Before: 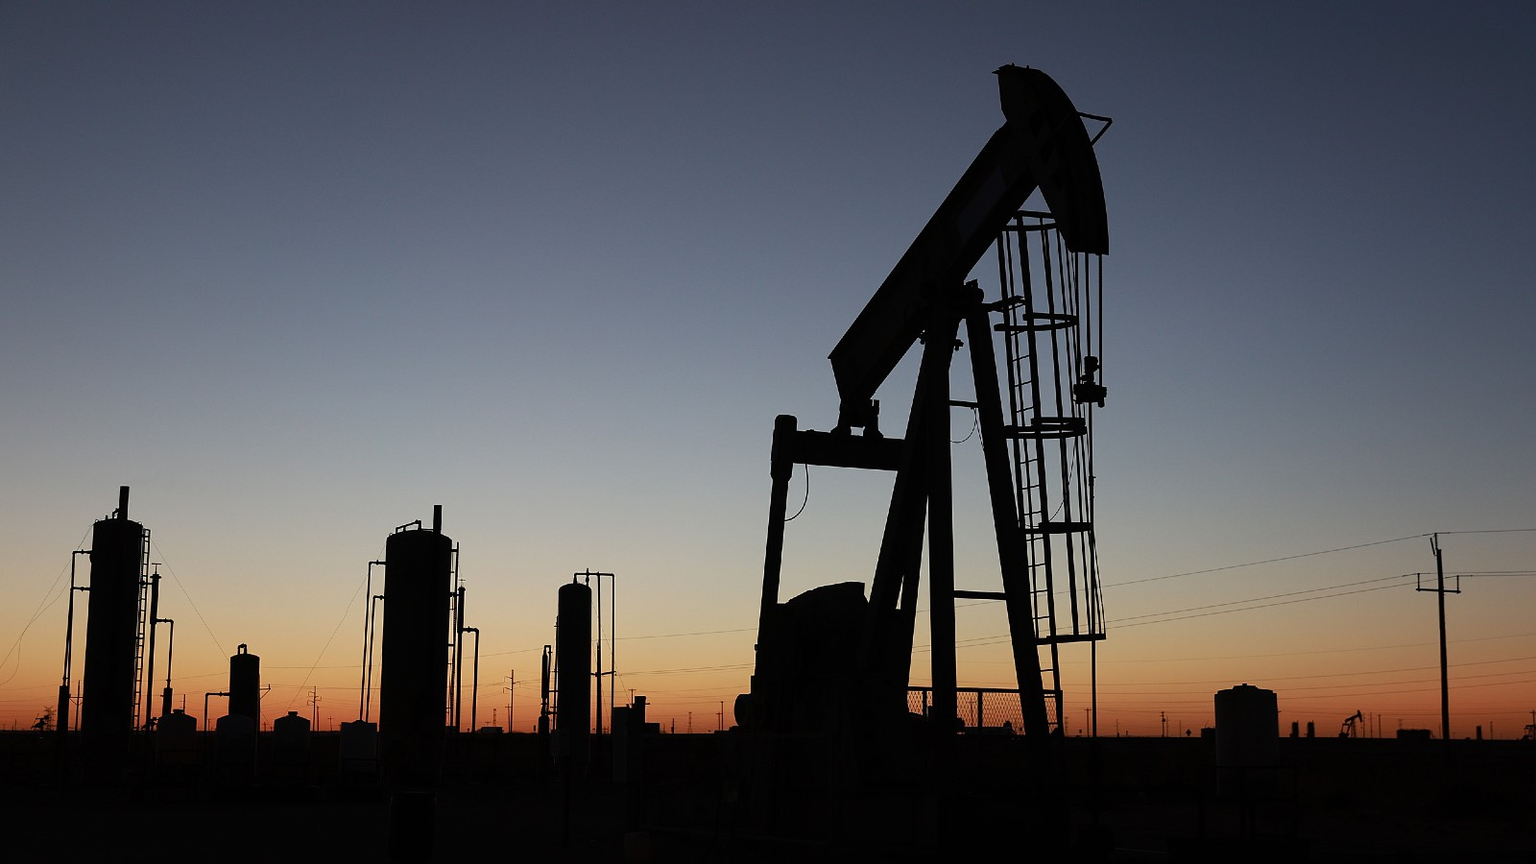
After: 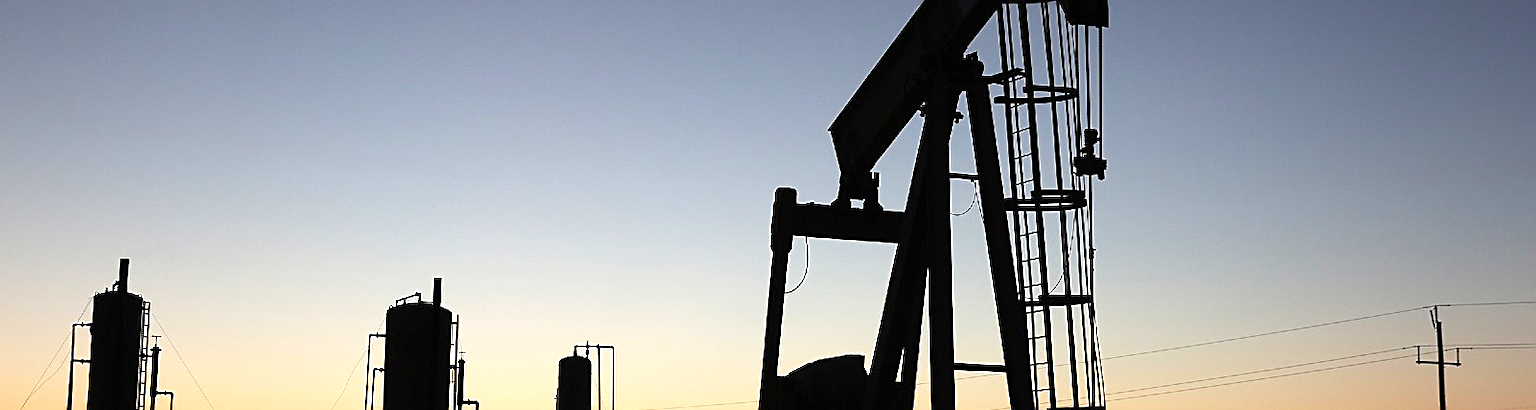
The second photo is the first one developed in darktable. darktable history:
crop and rotate: top 26.431%, bottom 25.972%
sharpen: on, module defaults
exposure: exposure 1 EV, compensate exposure bias true, compensate highlight preservation false
